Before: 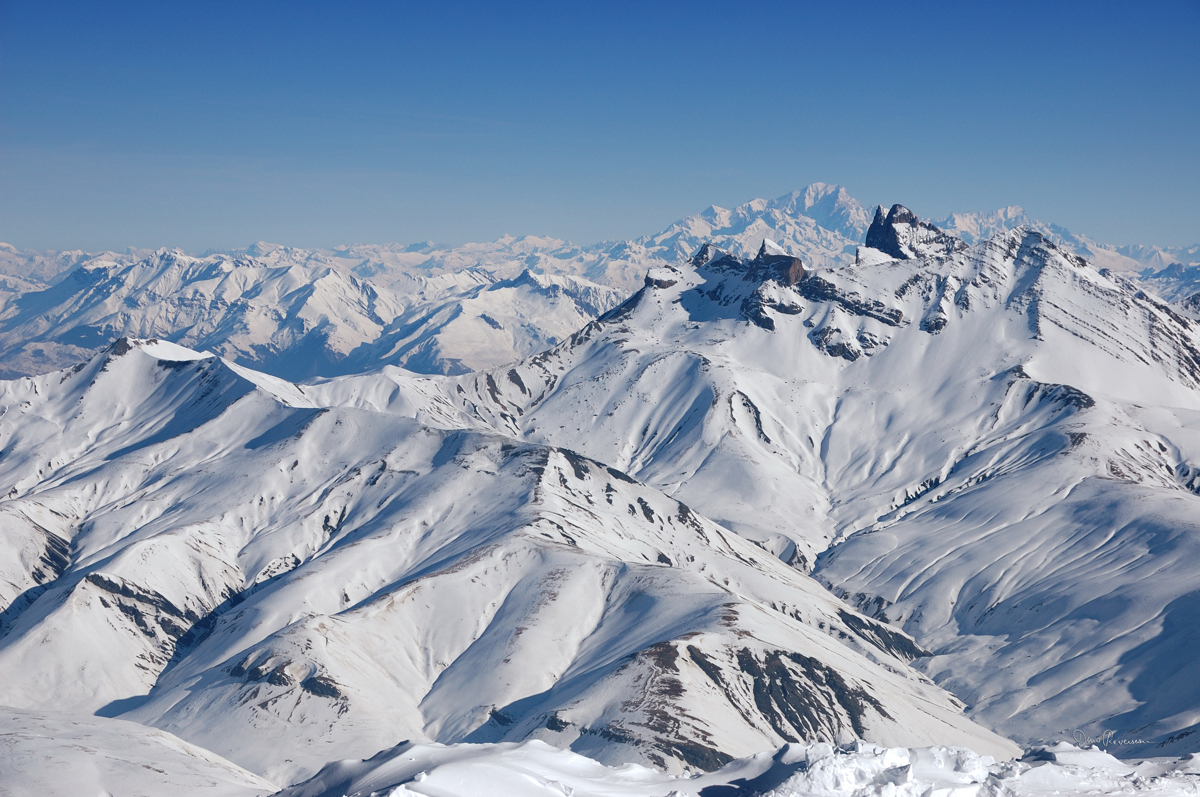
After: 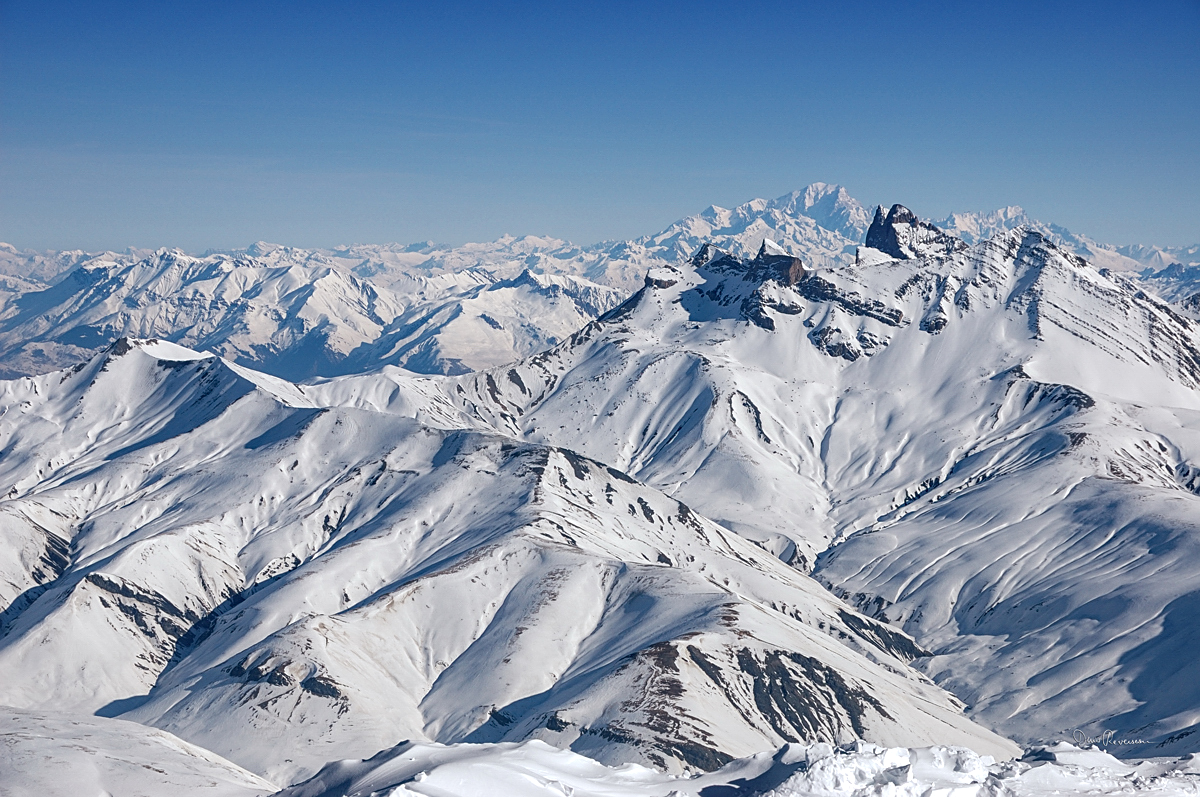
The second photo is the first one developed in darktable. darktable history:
tone equalizer: on, module defaults
local contrast: detail 130%
sharpen: amount 0.478
